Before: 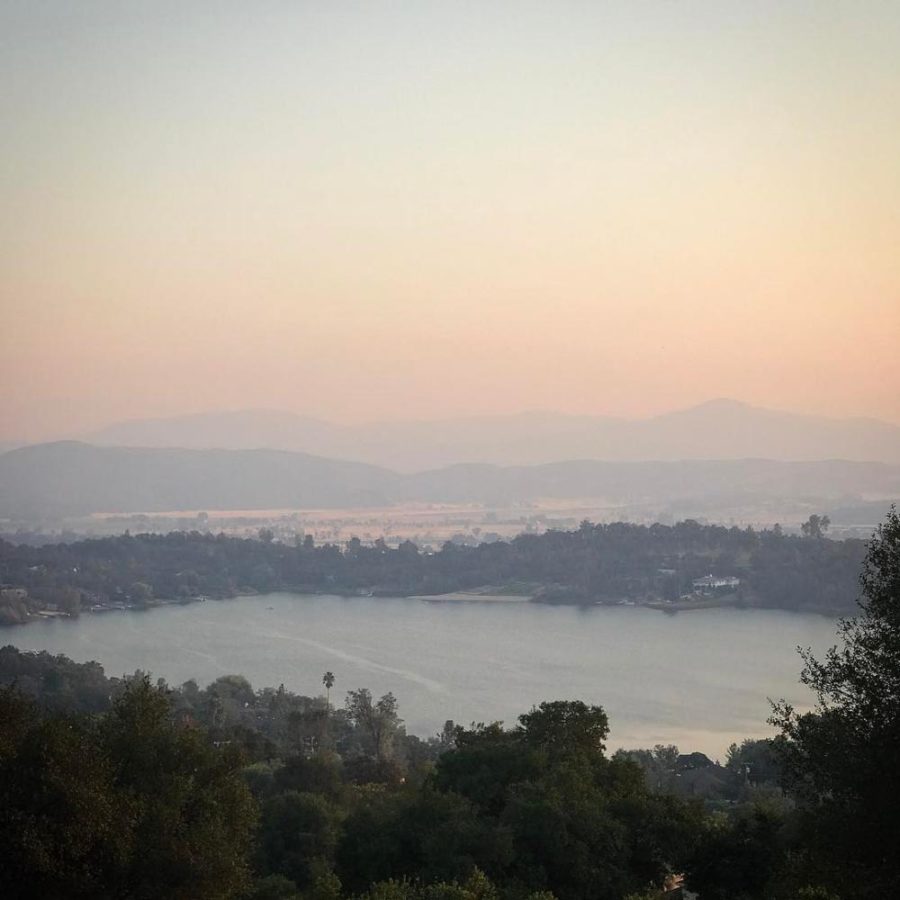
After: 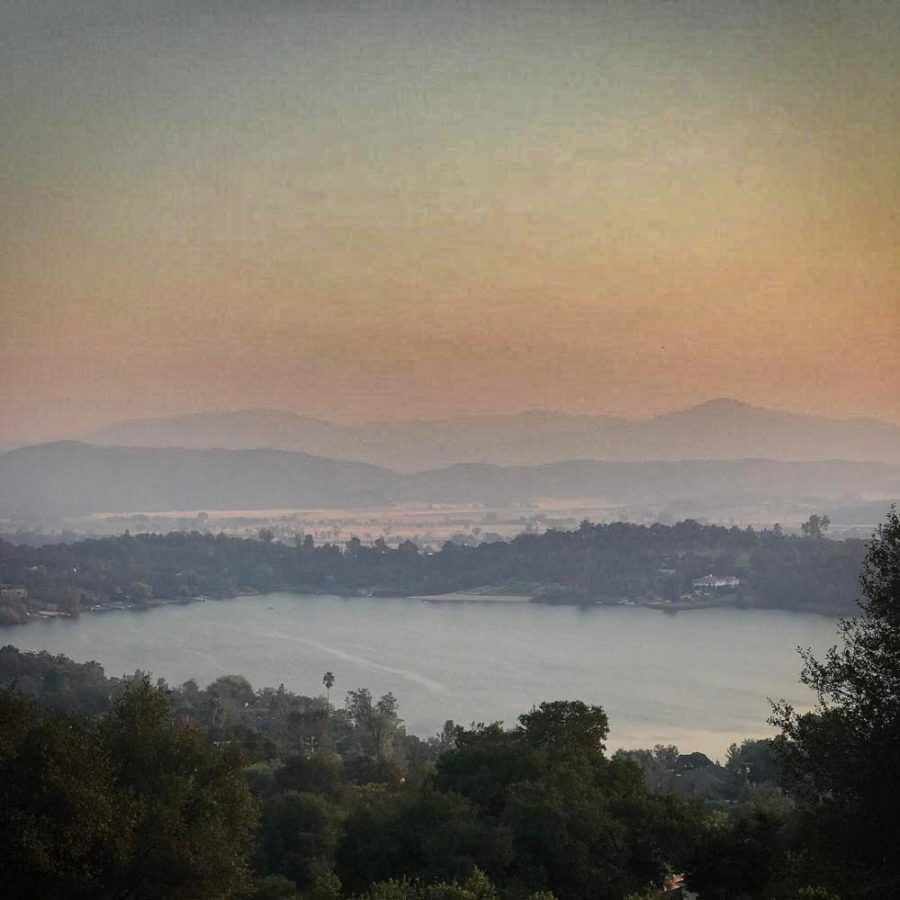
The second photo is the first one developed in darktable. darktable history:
shadows and highlights: shadows 20.75, highlights -82.81, soften with gaussian
